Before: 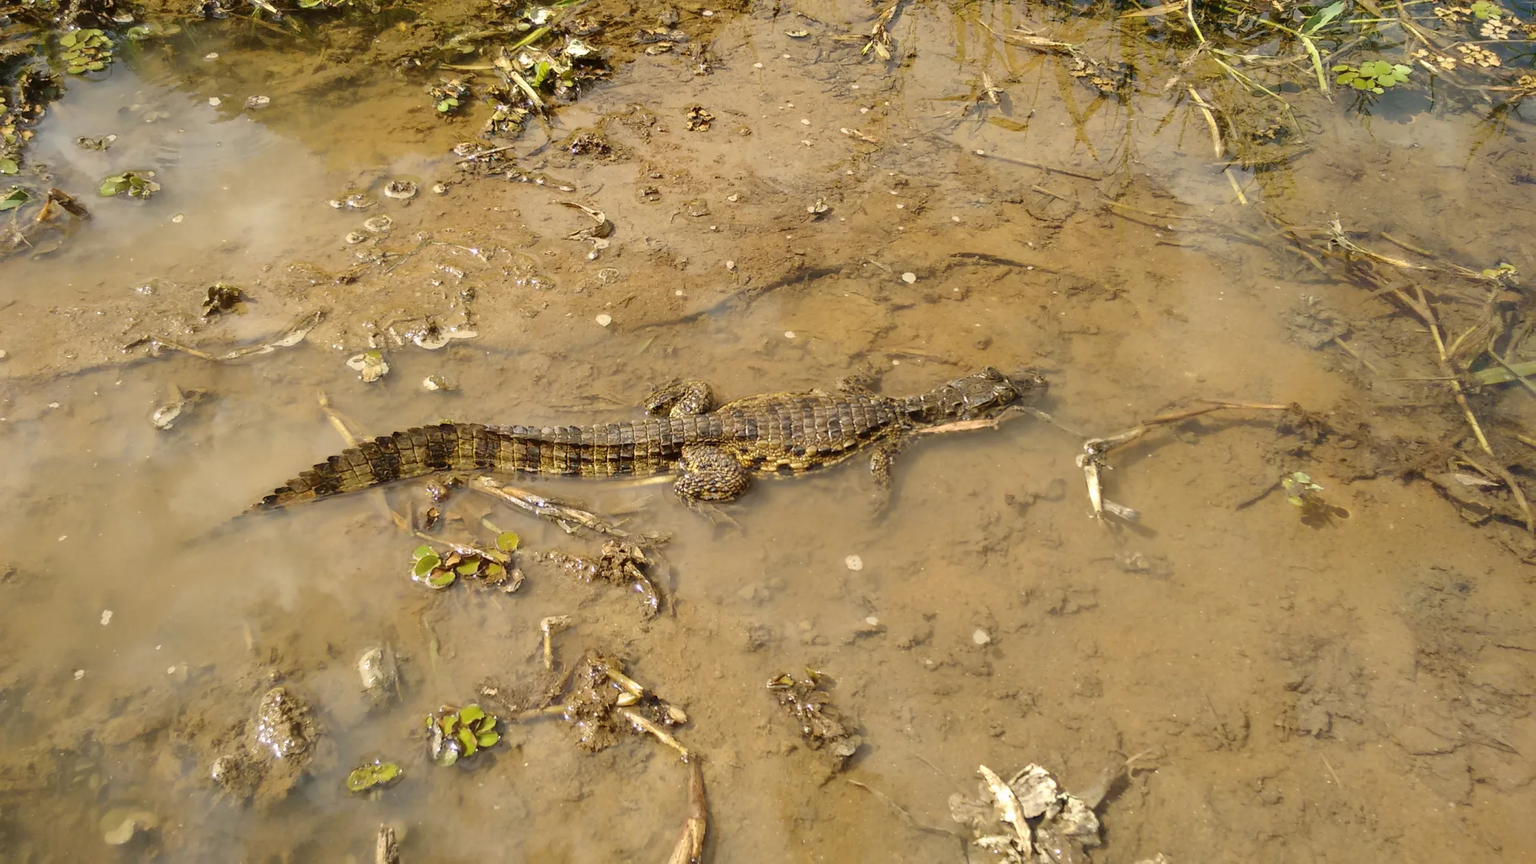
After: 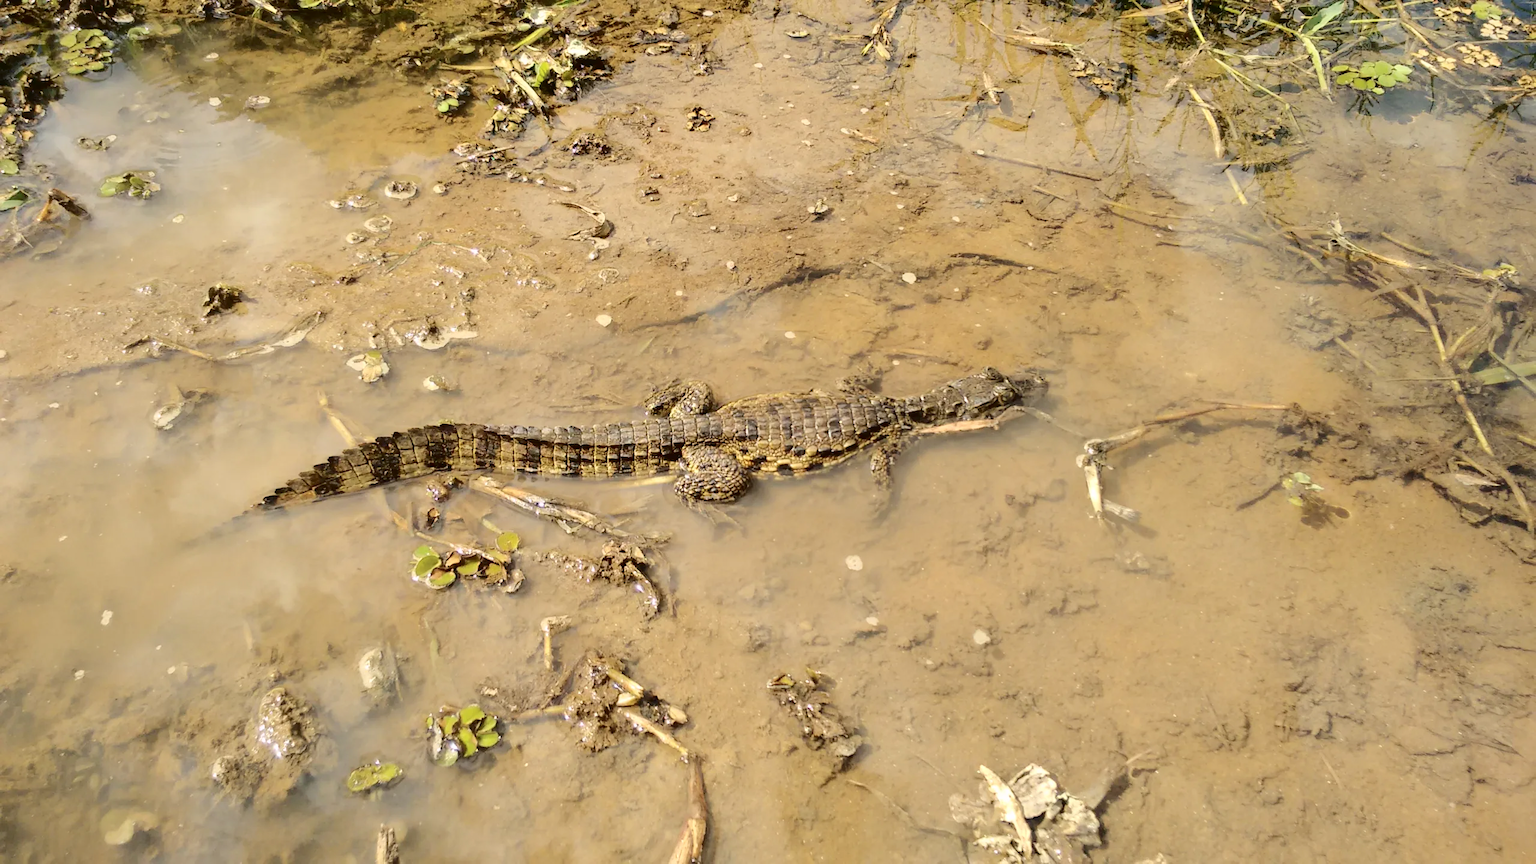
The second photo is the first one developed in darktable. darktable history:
tone curve: curves: ch0 [(0, 0) (0.003, 0.03) (0.011, 0.032) (0.025, 0.035) (0.044, 0.038) (0.069, 0.041) (0.1, 0.058) (0.136, 0.091) (0.177, 0.133) (0.224, 0.181) (0.277, 0.268) (0.335, 0.363) (0.399, 0.461) (0.468, 0.554) (0.543, 0.633) (0.623, 0.709) (0.709, 0.784) (0.801, 0.869) (0.898, 0.938) (1, 1)], color space Lab, independent channels, preserve colors none
